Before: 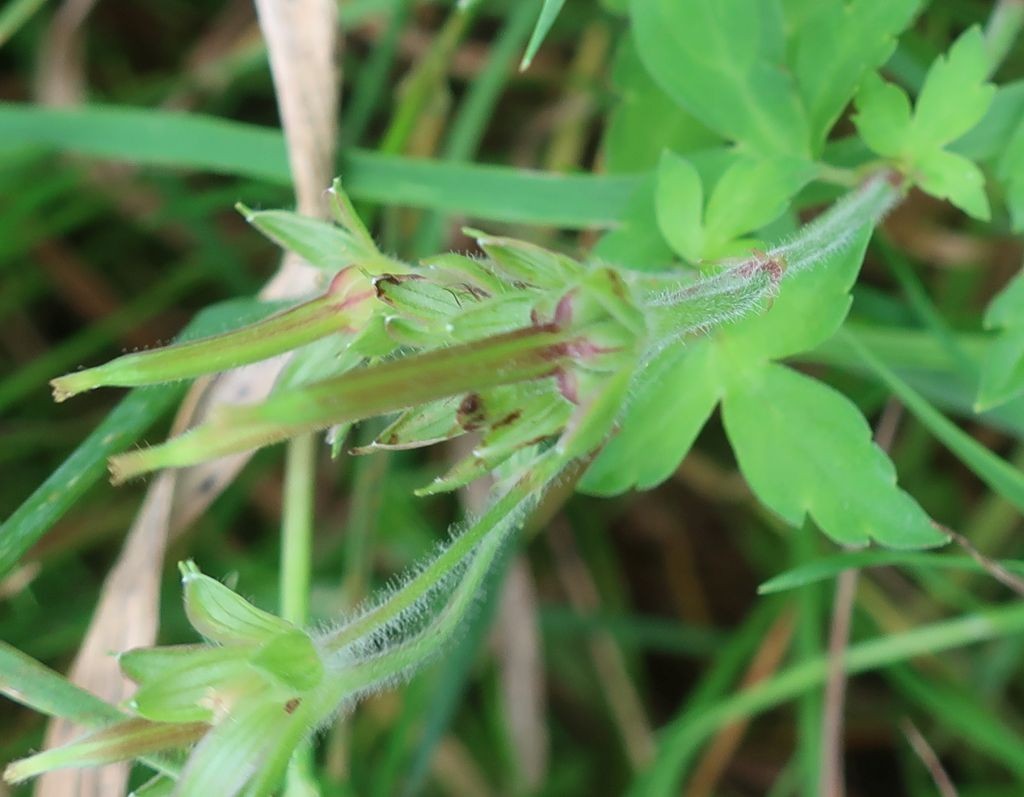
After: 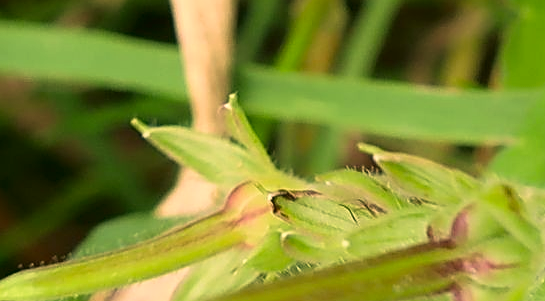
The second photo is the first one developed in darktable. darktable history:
crop: left 10.217%, top 10.545%, right 36.545%, bottom 51.575%
color correction: highlights a* 14.79, highlights b* 31.9
sharpen: on, module defaults
shadows and highlights: shadows -61.87, white point adjustment -5.35, highlights 59.77
velvia: on, module defaults
